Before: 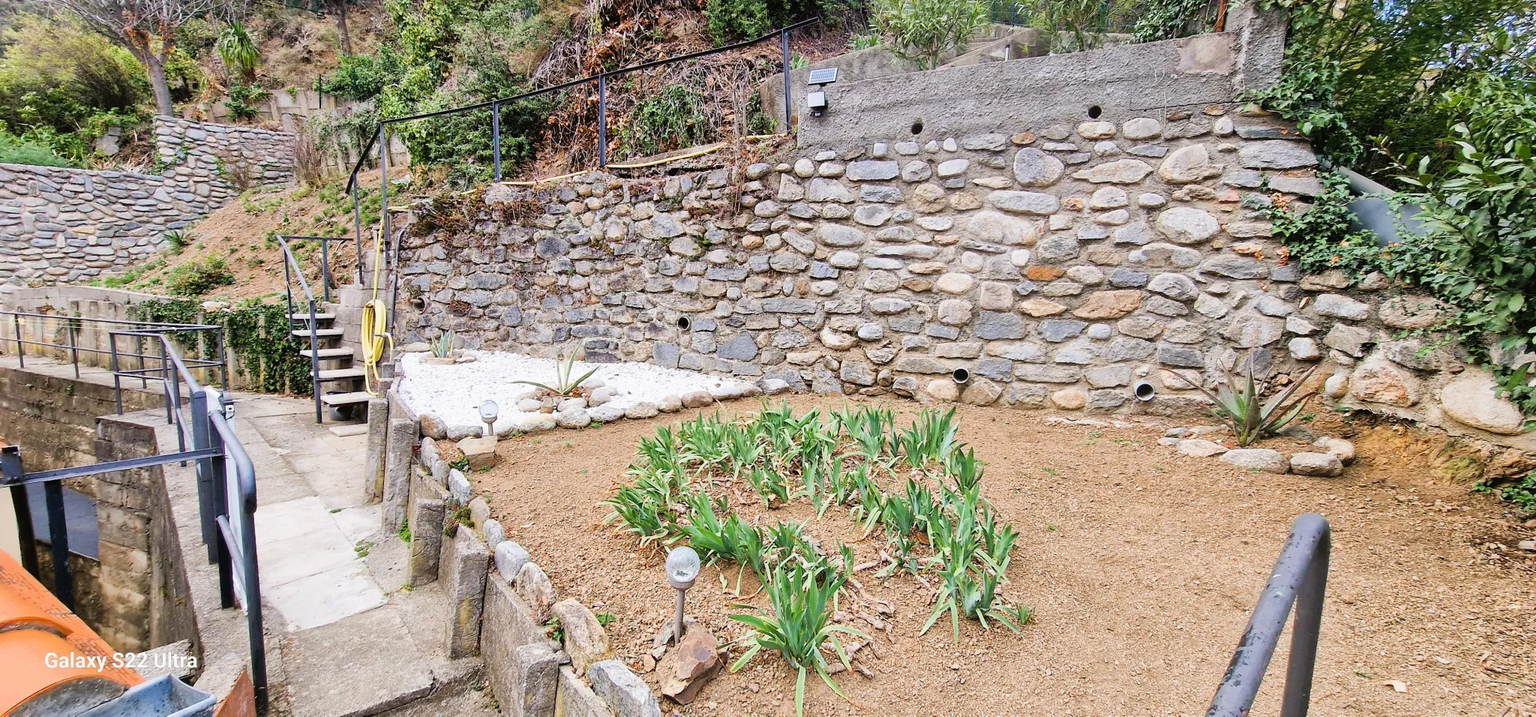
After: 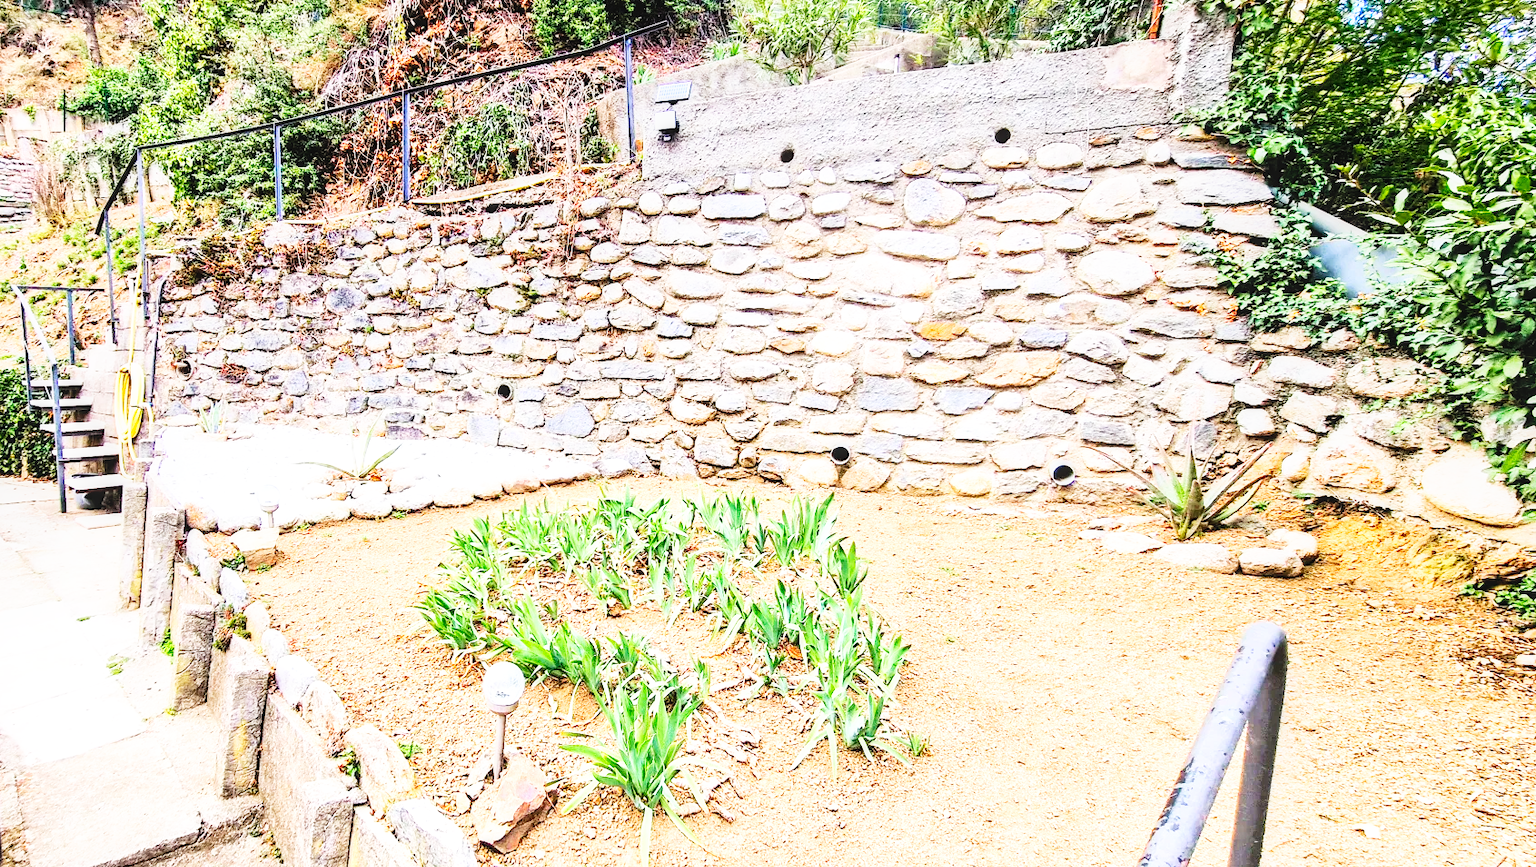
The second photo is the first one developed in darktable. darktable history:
base curve: curves: ch0 [(0, 0) (0.007, 0.004) (0.027, 0.03) (0.046, 0.07) (0.207, 0.54) (0.442, 0.872) (0.673, 0.972) (1, 1)], preserve colors none
crop: left 17.411%, bottom 0.031%
contrast brightness saturation: contrast 0.203, brightness 0.147, saturation 0.147
local contrast: on, module defaults
